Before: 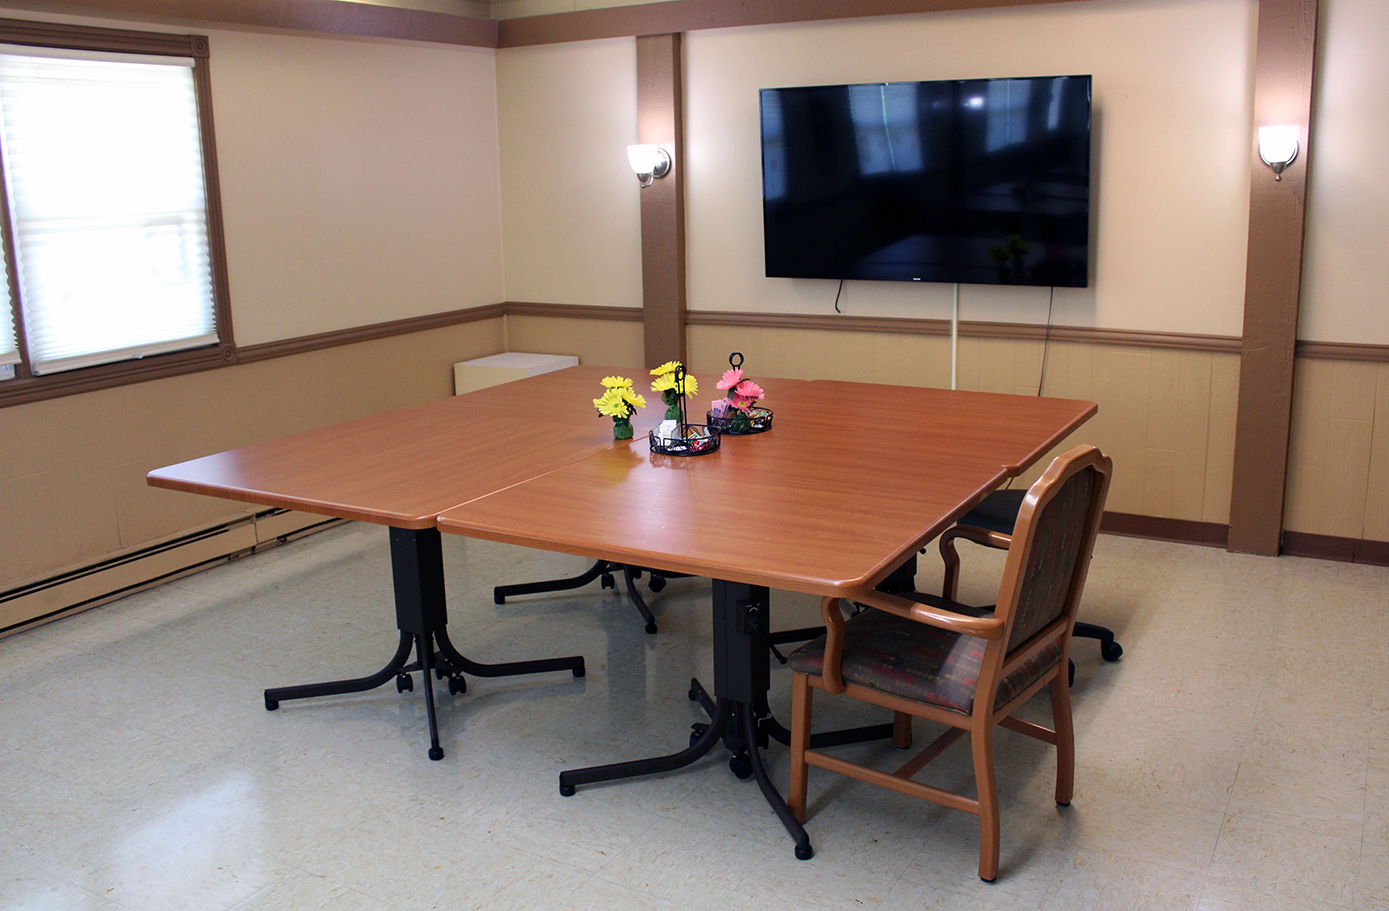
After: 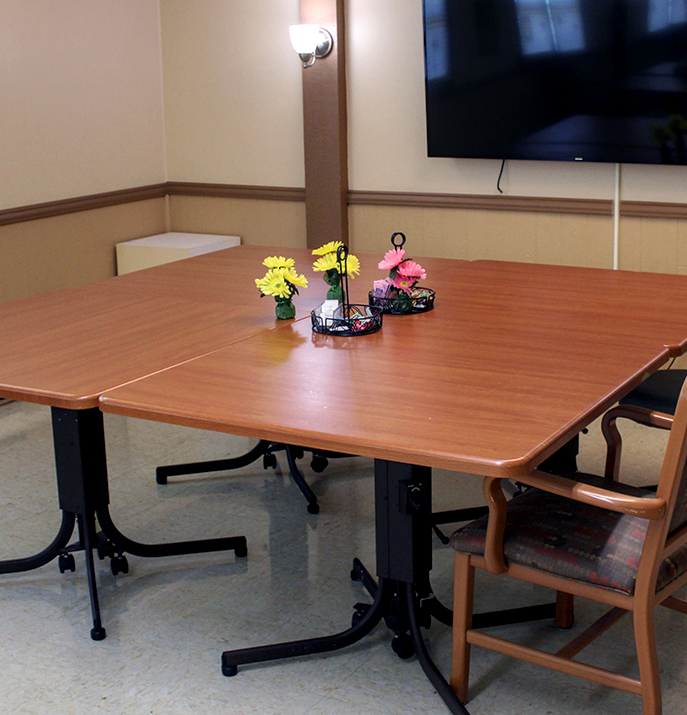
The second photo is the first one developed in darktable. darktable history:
crop and rotate: angle 0.02°, left 24.353%, top 13.219%, right 26.156%, bottom 8.224%
local contrast: on, module defaults
